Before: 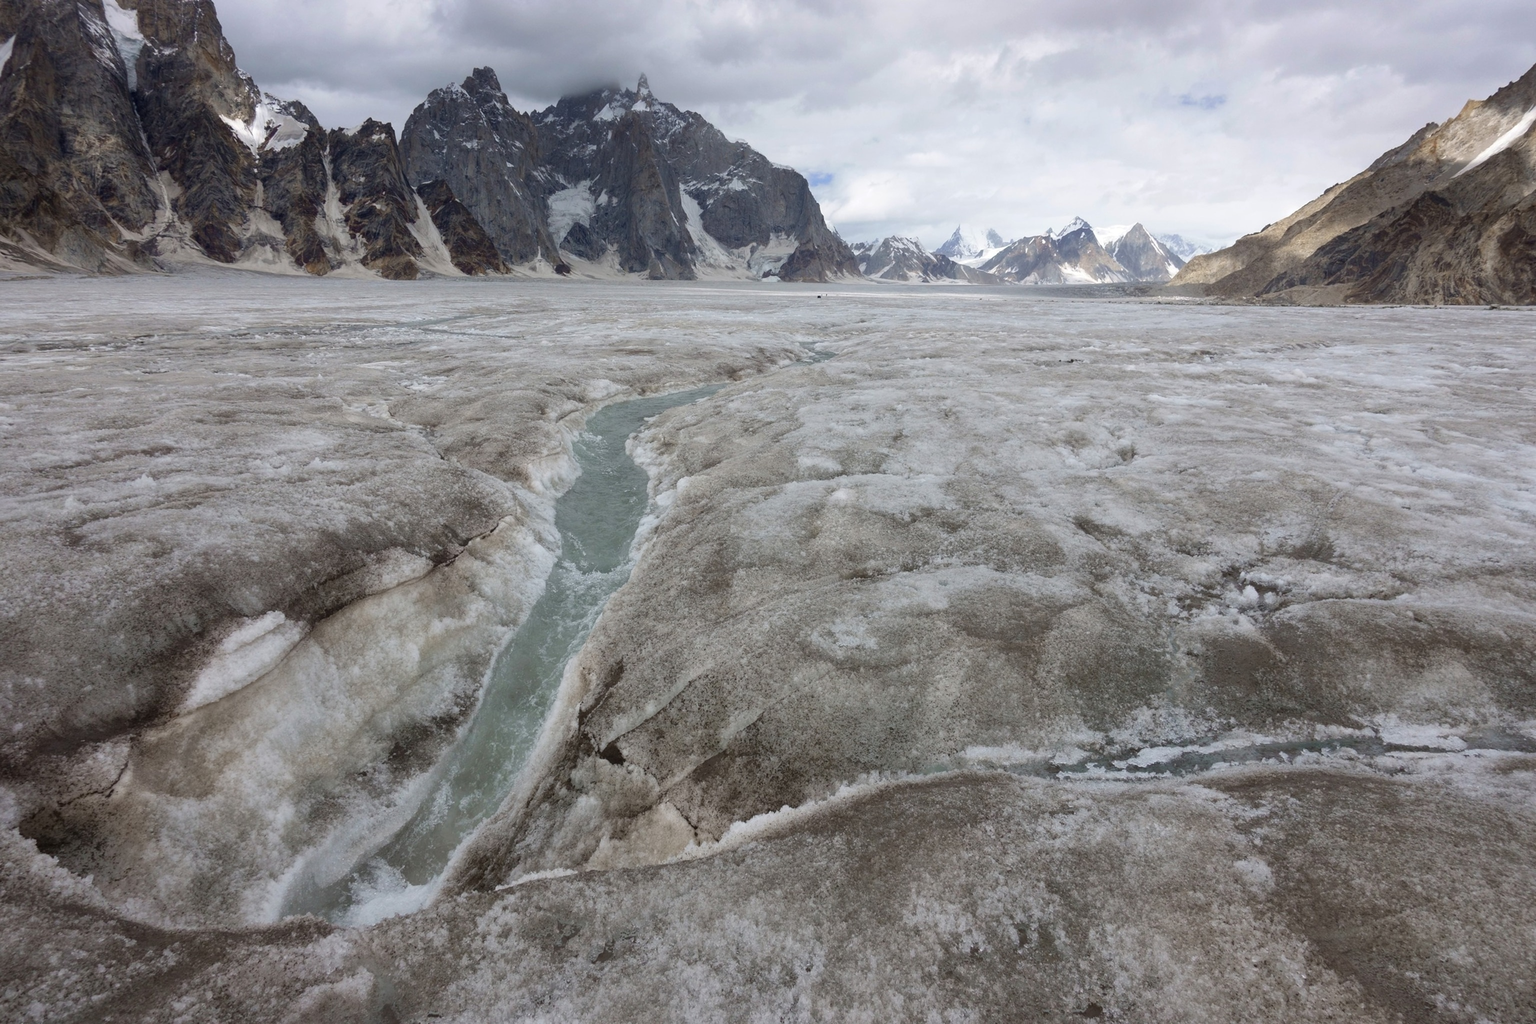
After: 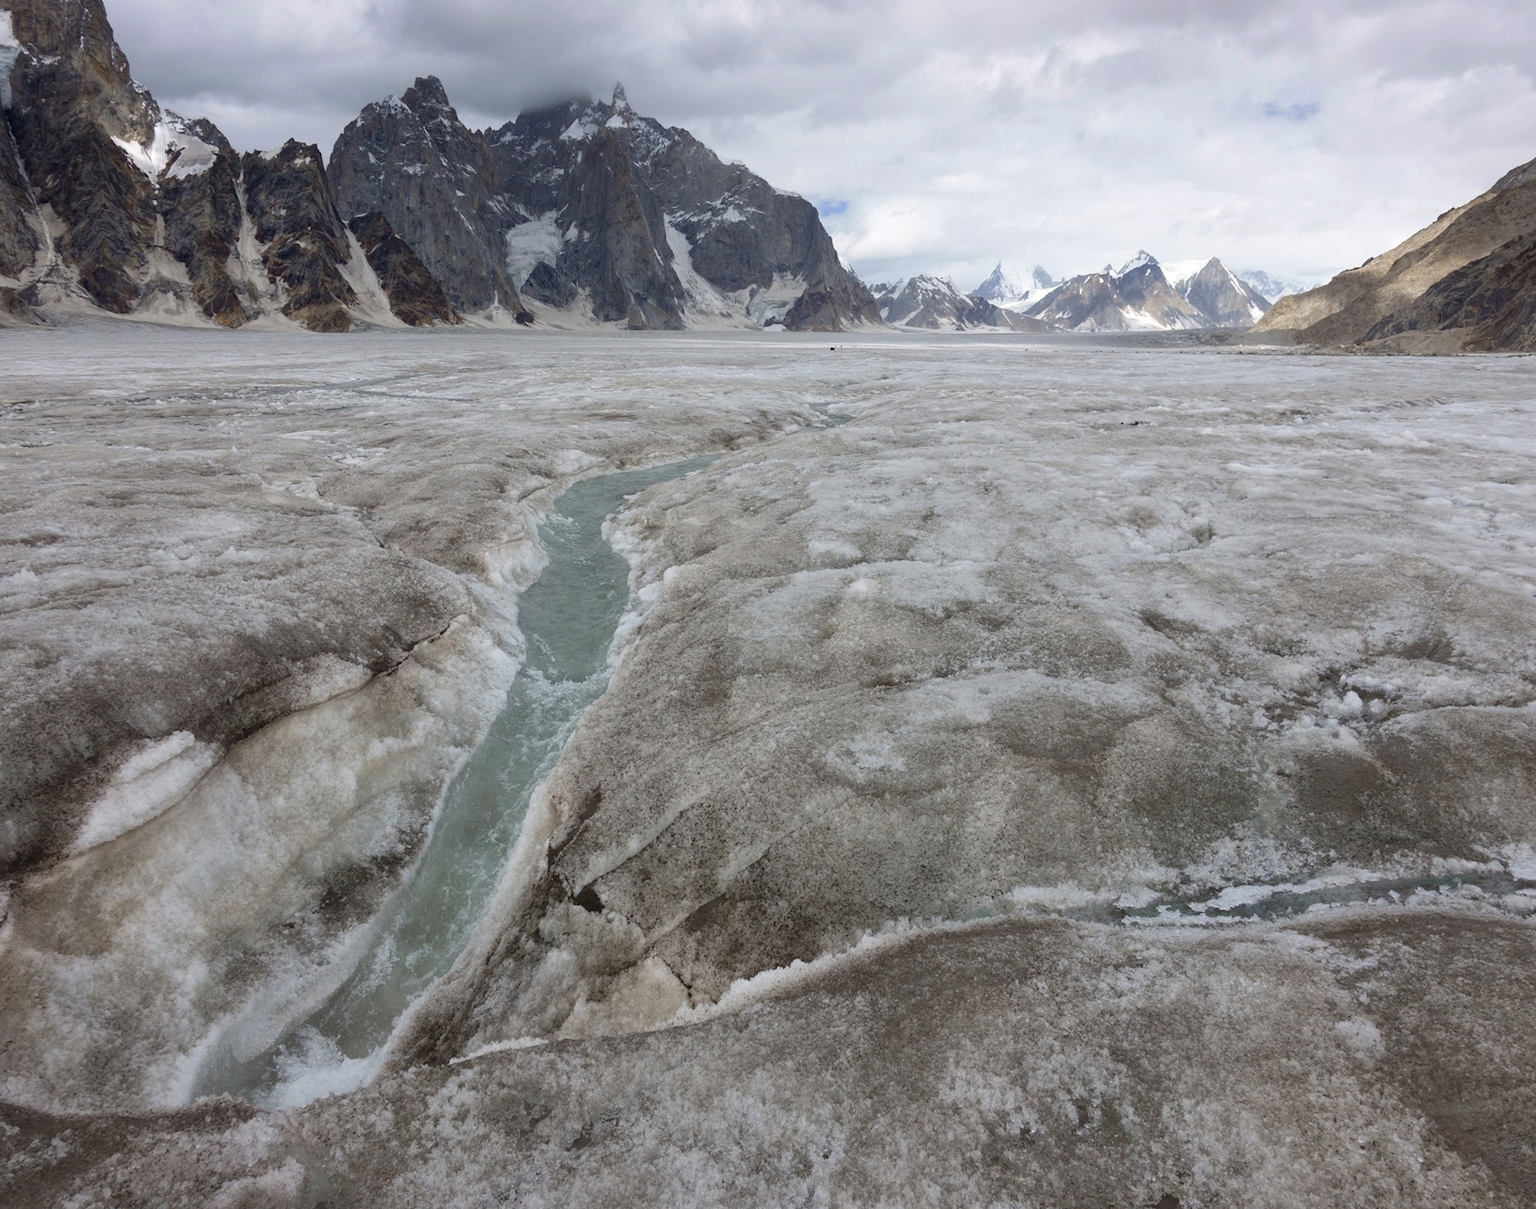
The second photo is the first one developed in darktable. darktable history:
crop: left 7.598%, right 7.873%
rotate and perspective: rotation -0.45°, automatic cropping original format, crop left 0.008, crop right 0.992, crop top 0.012, crop bottom 0.988
